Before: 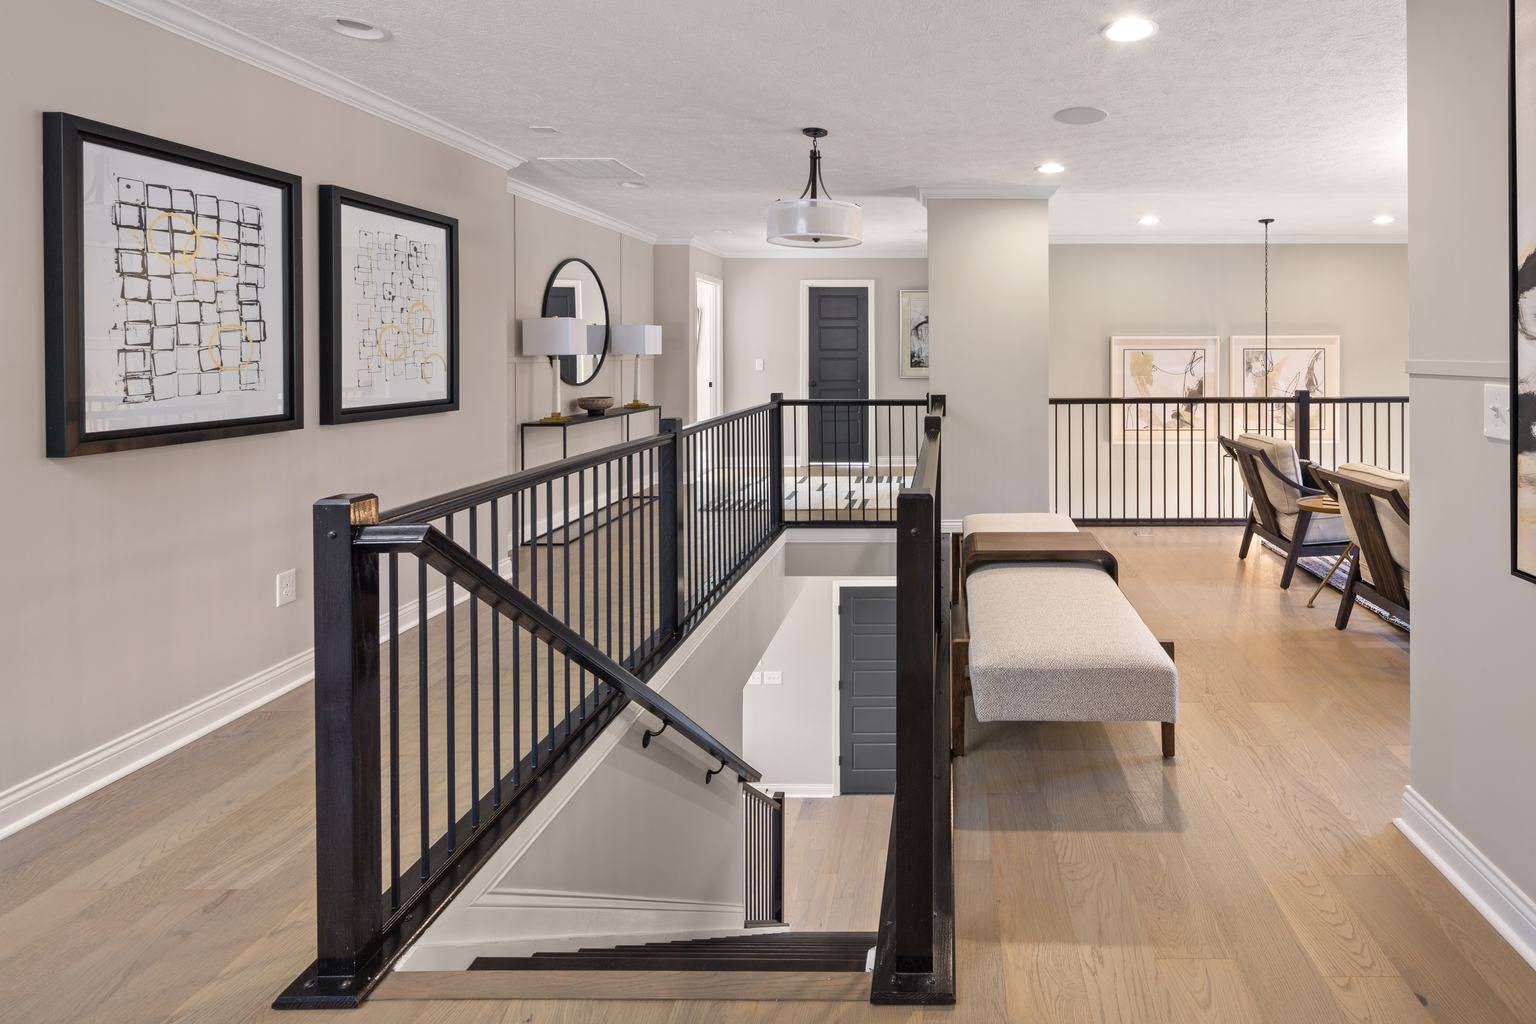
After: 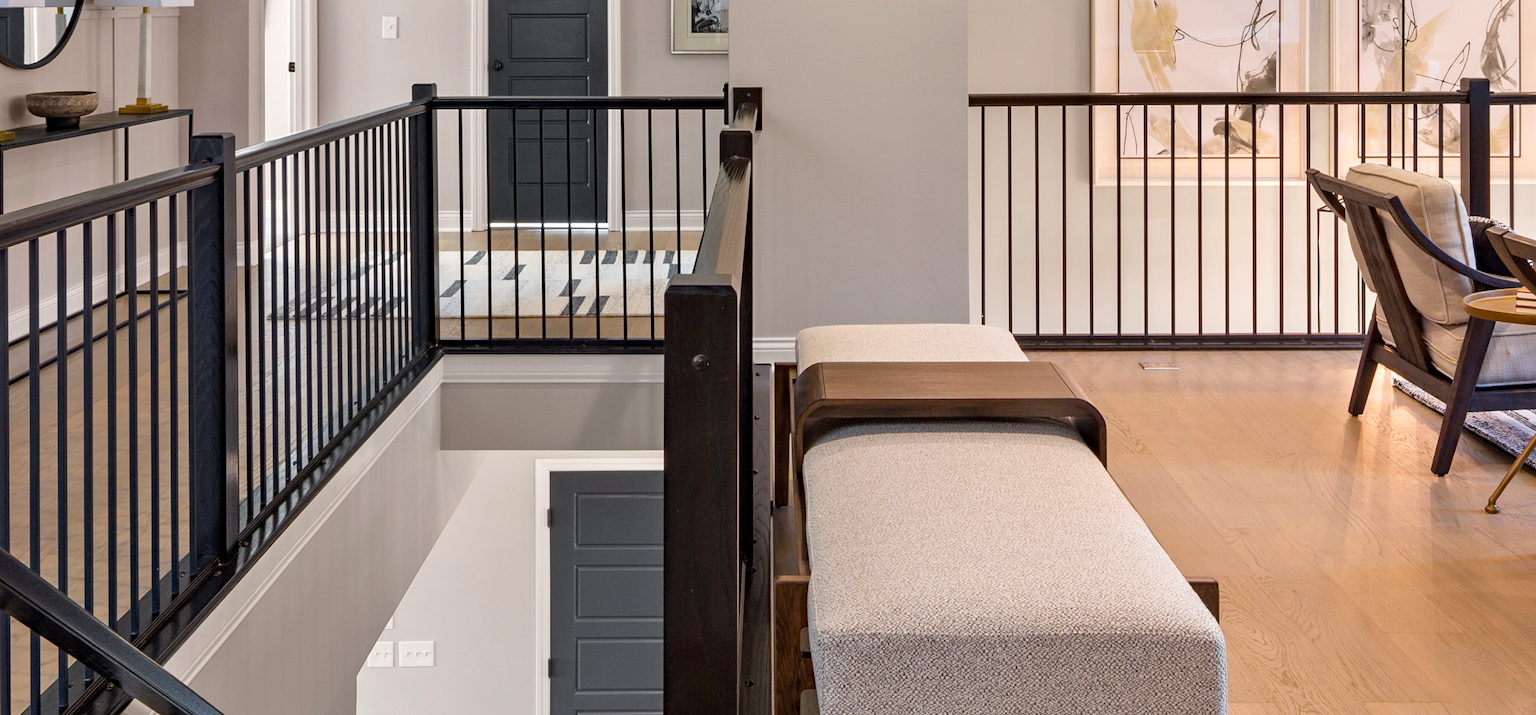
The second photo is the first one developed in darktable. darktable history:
crop: left 36.781%, top 34.297%, right 13.204%, bottom 30.7%
haze removal: strength 0.285, distance 0.245, compatibility mode true, adaptive false
